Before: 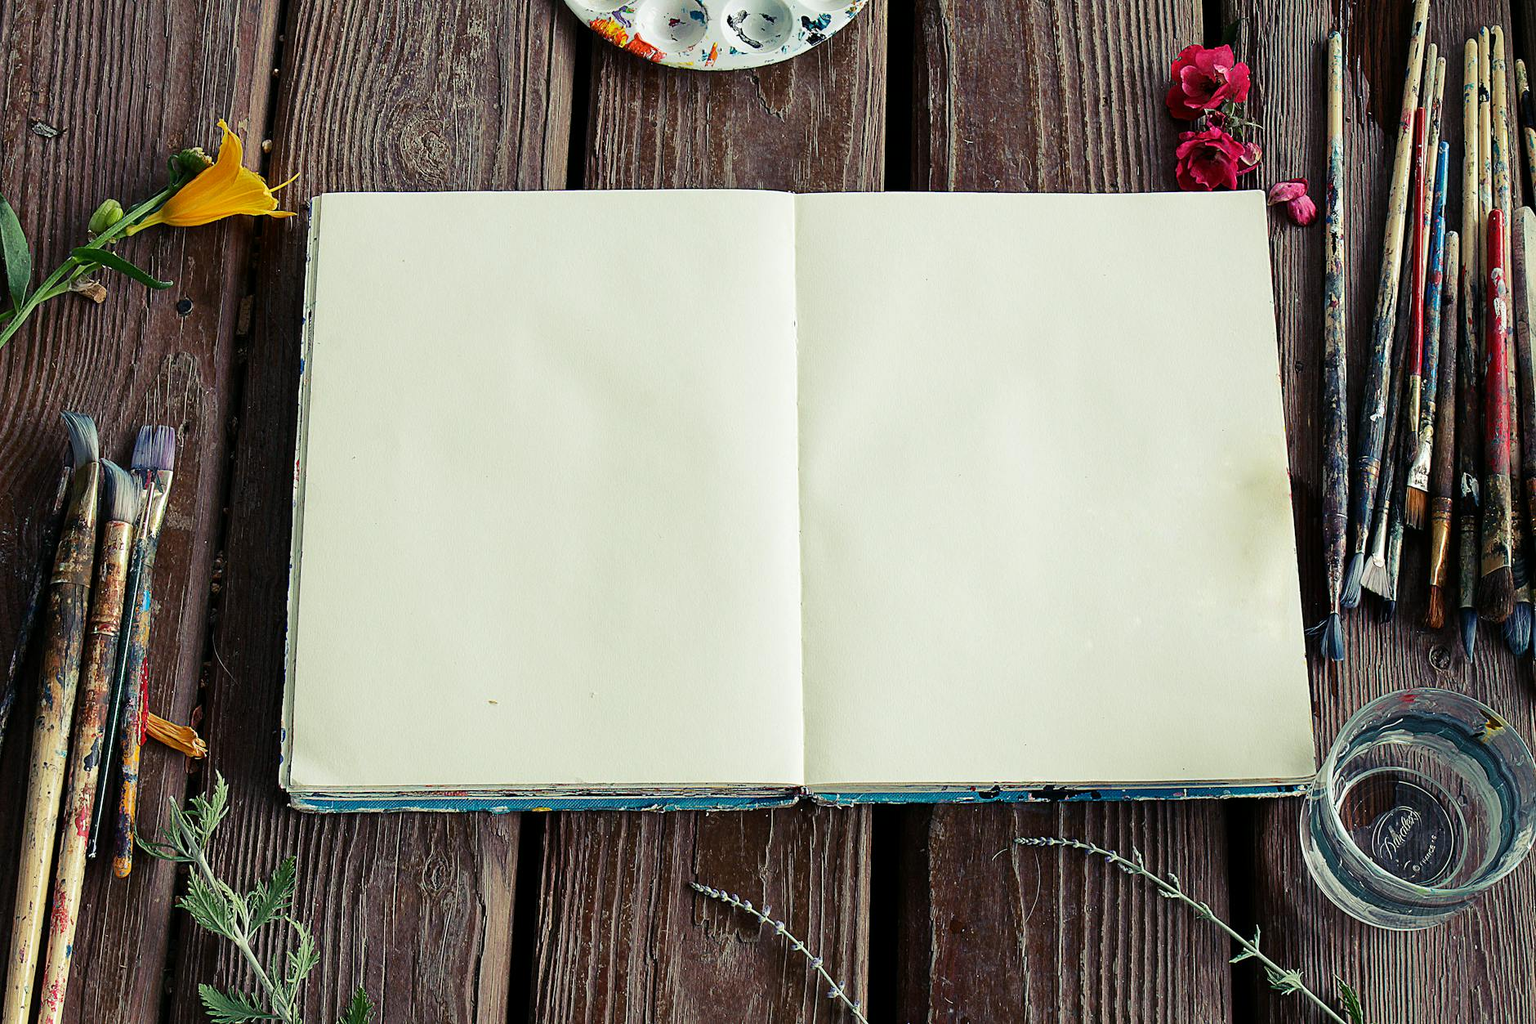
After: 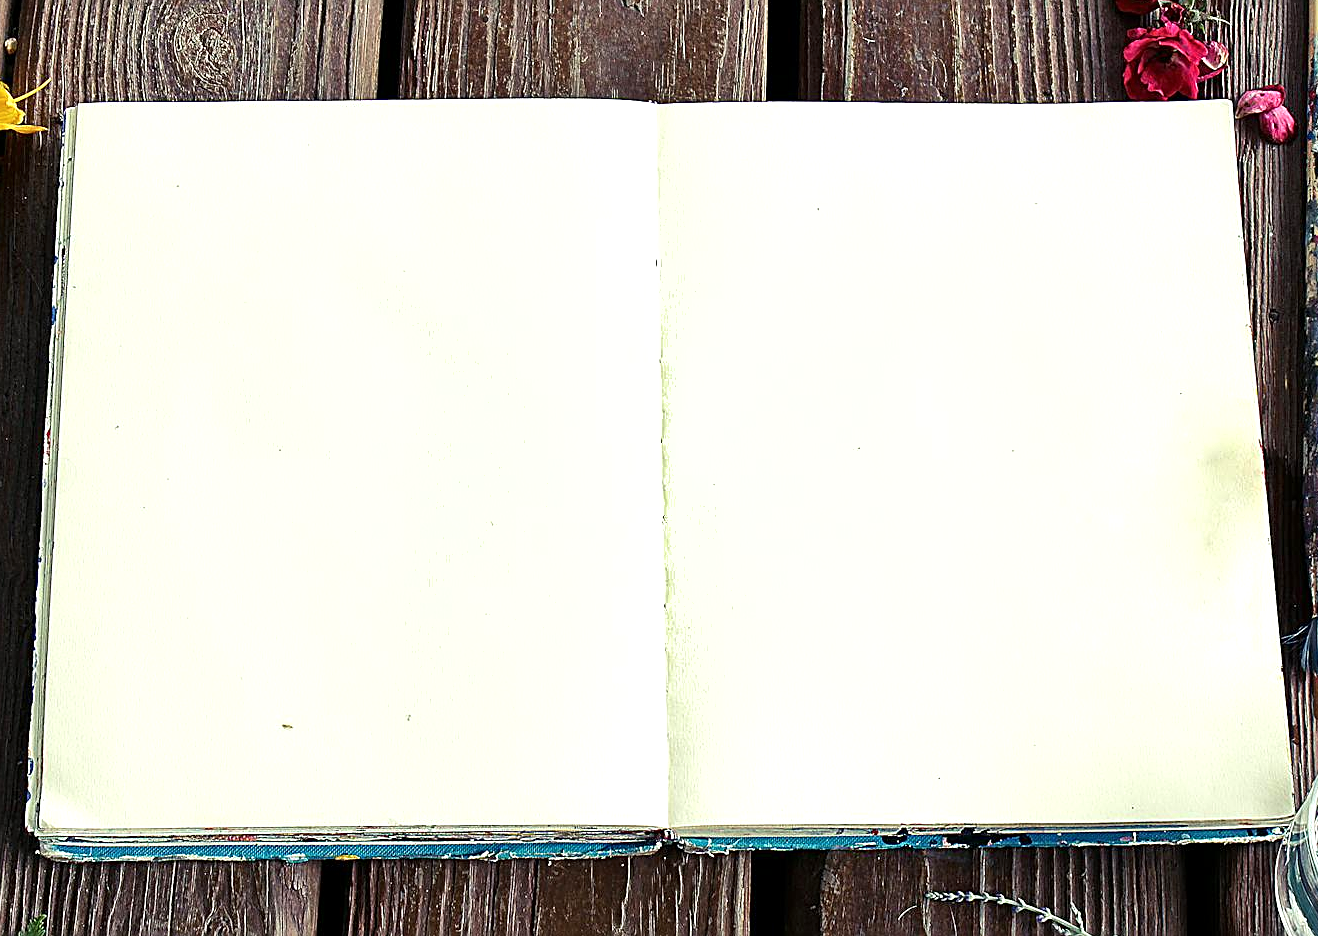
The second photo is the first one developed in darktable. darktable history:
exposure: exposure 0.475 EV, compensate highlight preservation false
local contrast: mode bilateral grid, contrast 100, coarseness 100, detail 108%, midtone range 0.2
crop and rotate: left 16.828%, top 10.642%, right 13.055%, bottom 14.616%
sharpen: on, module defaults
shadows and highlights: radius 171.12, shadows 26.29, white point adjustment 3.26, highlights -68.22, soften with gaussian
